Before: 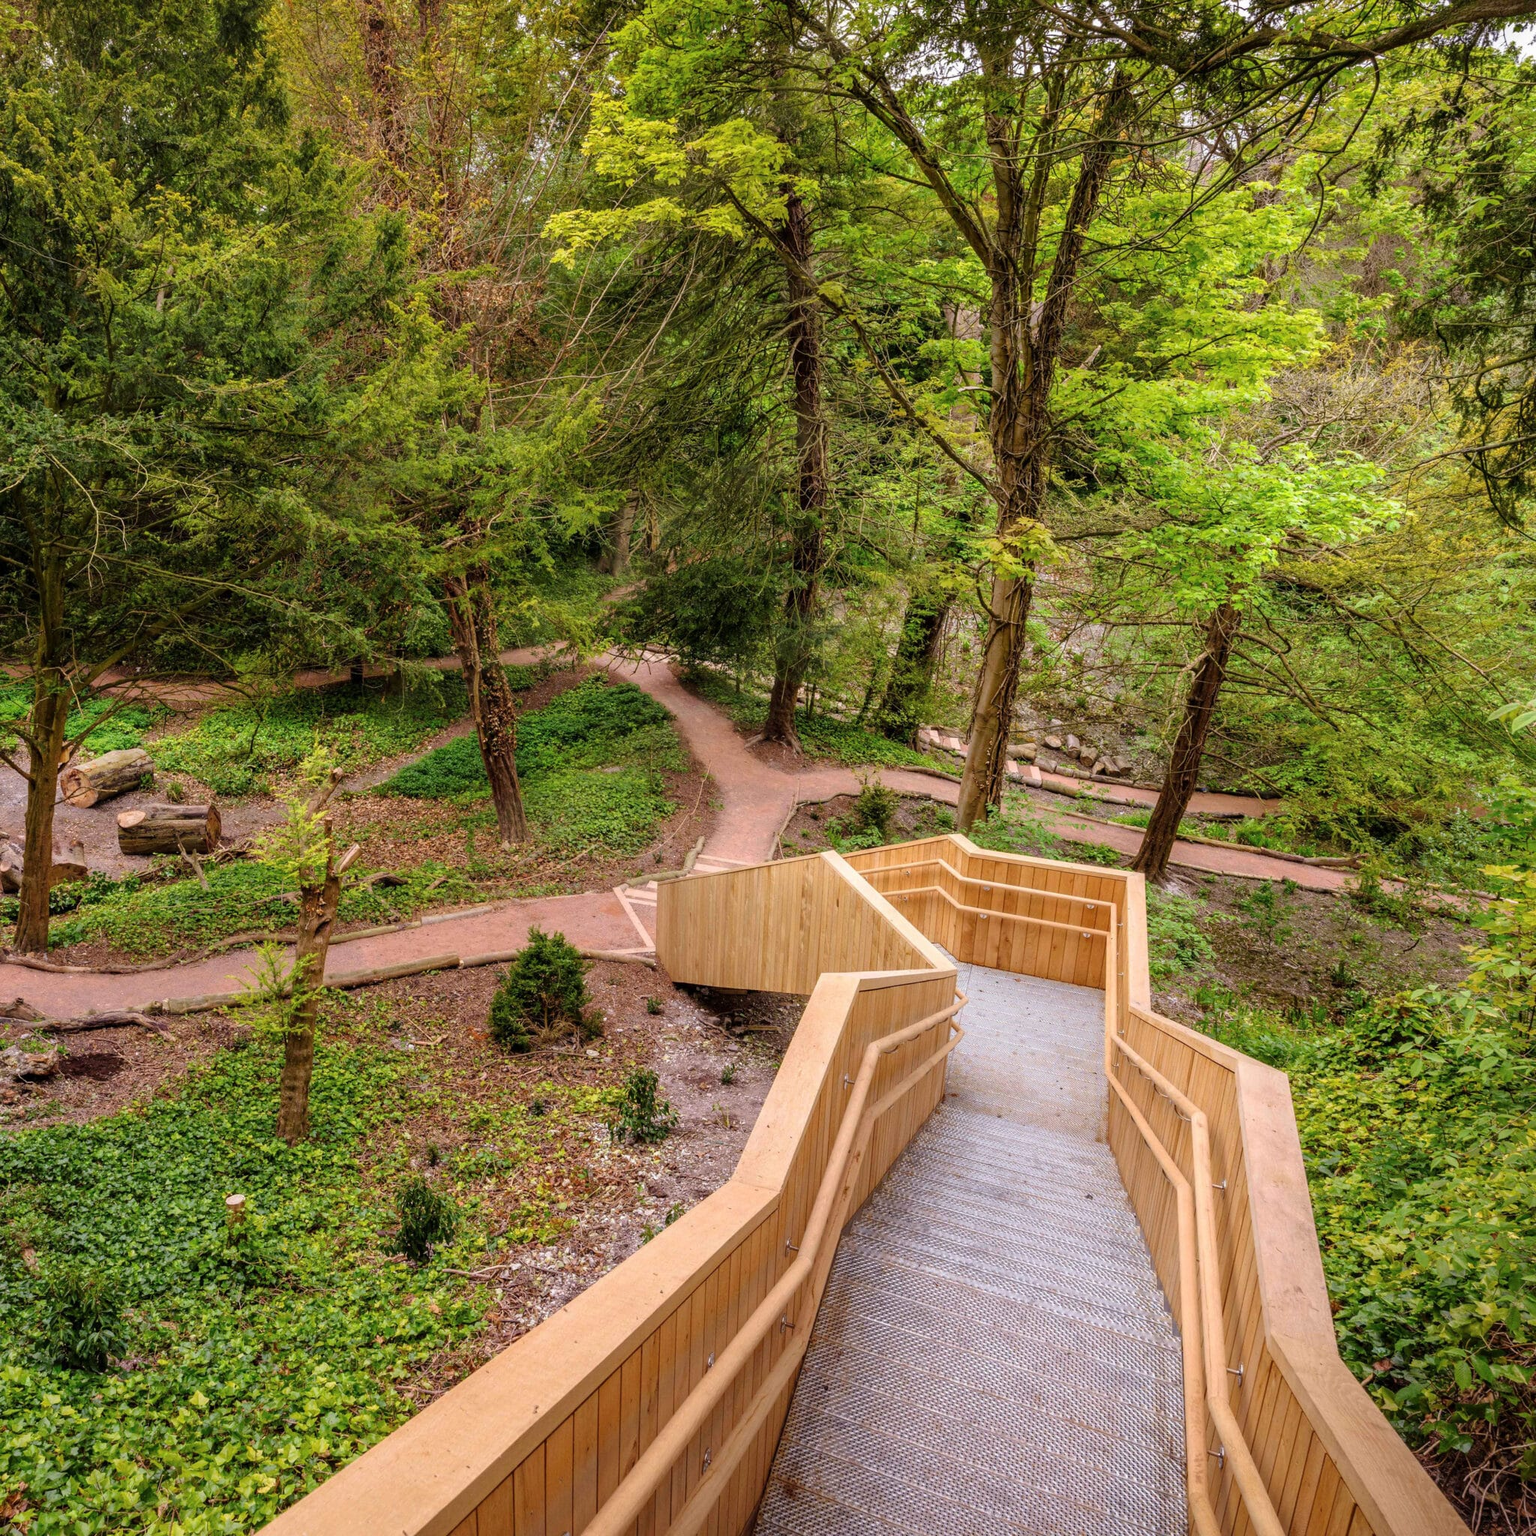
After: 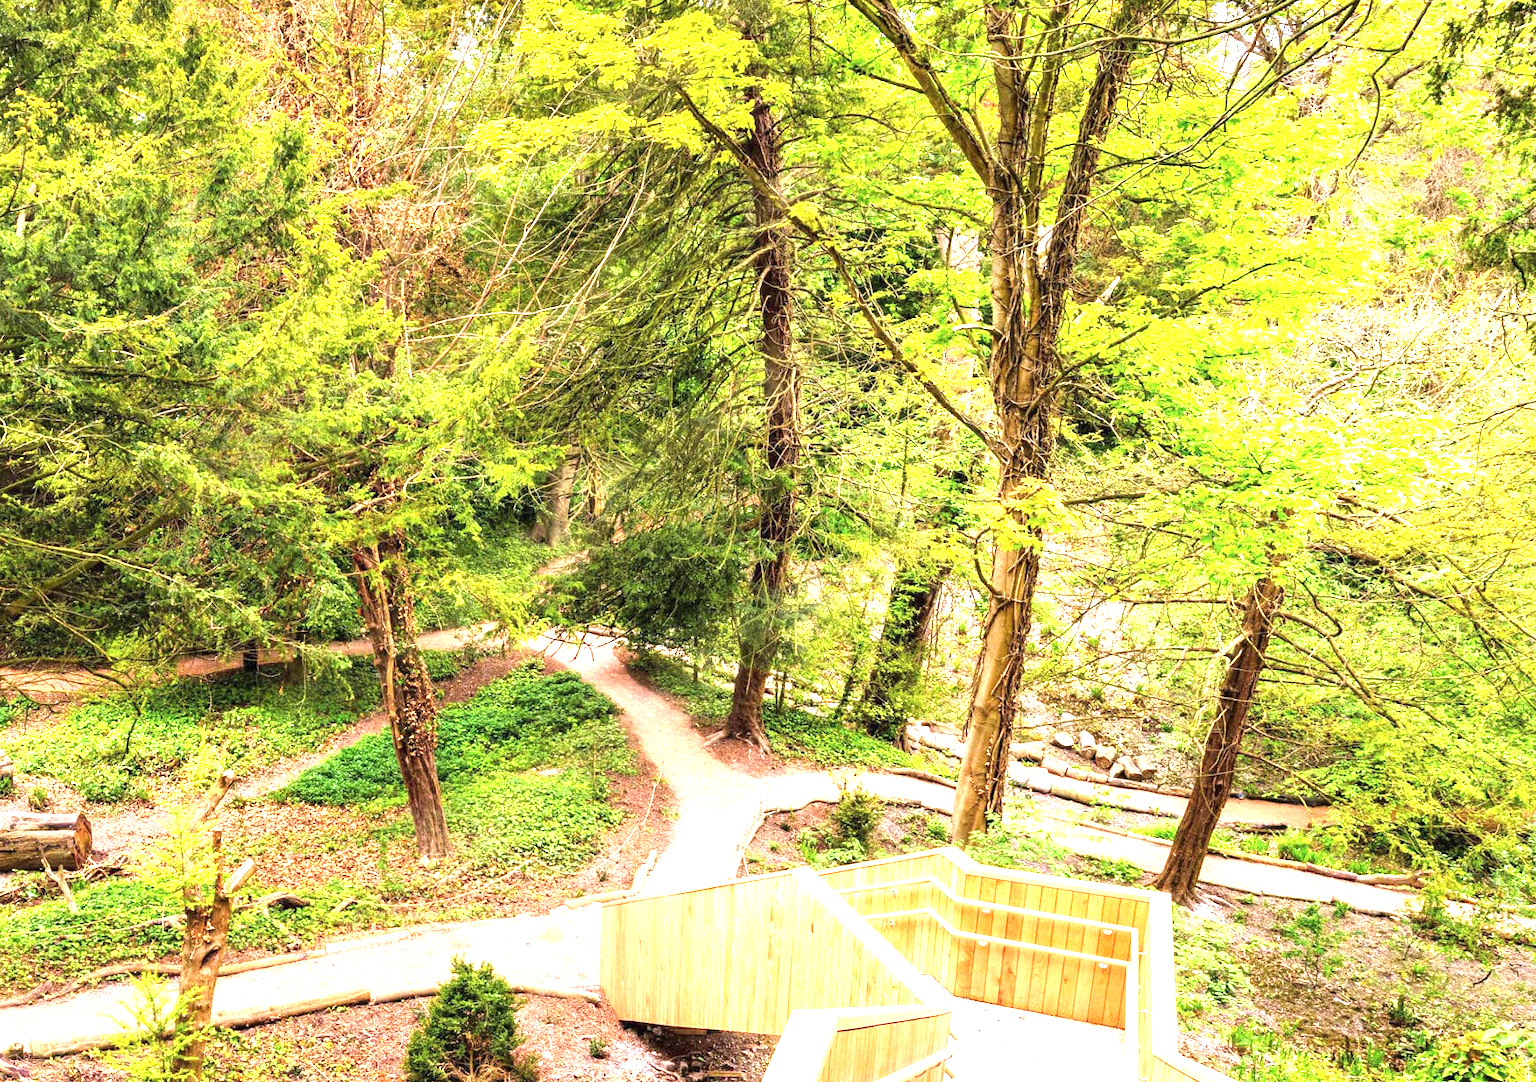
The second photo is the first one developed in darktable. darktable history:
exposure: black level correction 0, exposure 2.112 EV, compensate highlight preservation false
contrast equalizer: octaves 7, y [[0.5 ×6], [0.5 ×6], [0.5, 0.5, 0.501, 0.545, 0.707, 0.863], [0 ×6], [0 ×6]], mix -0.304
crop and rotate: left 9.304%, top 7.113%, right 5.059%, bottom 32.575%
